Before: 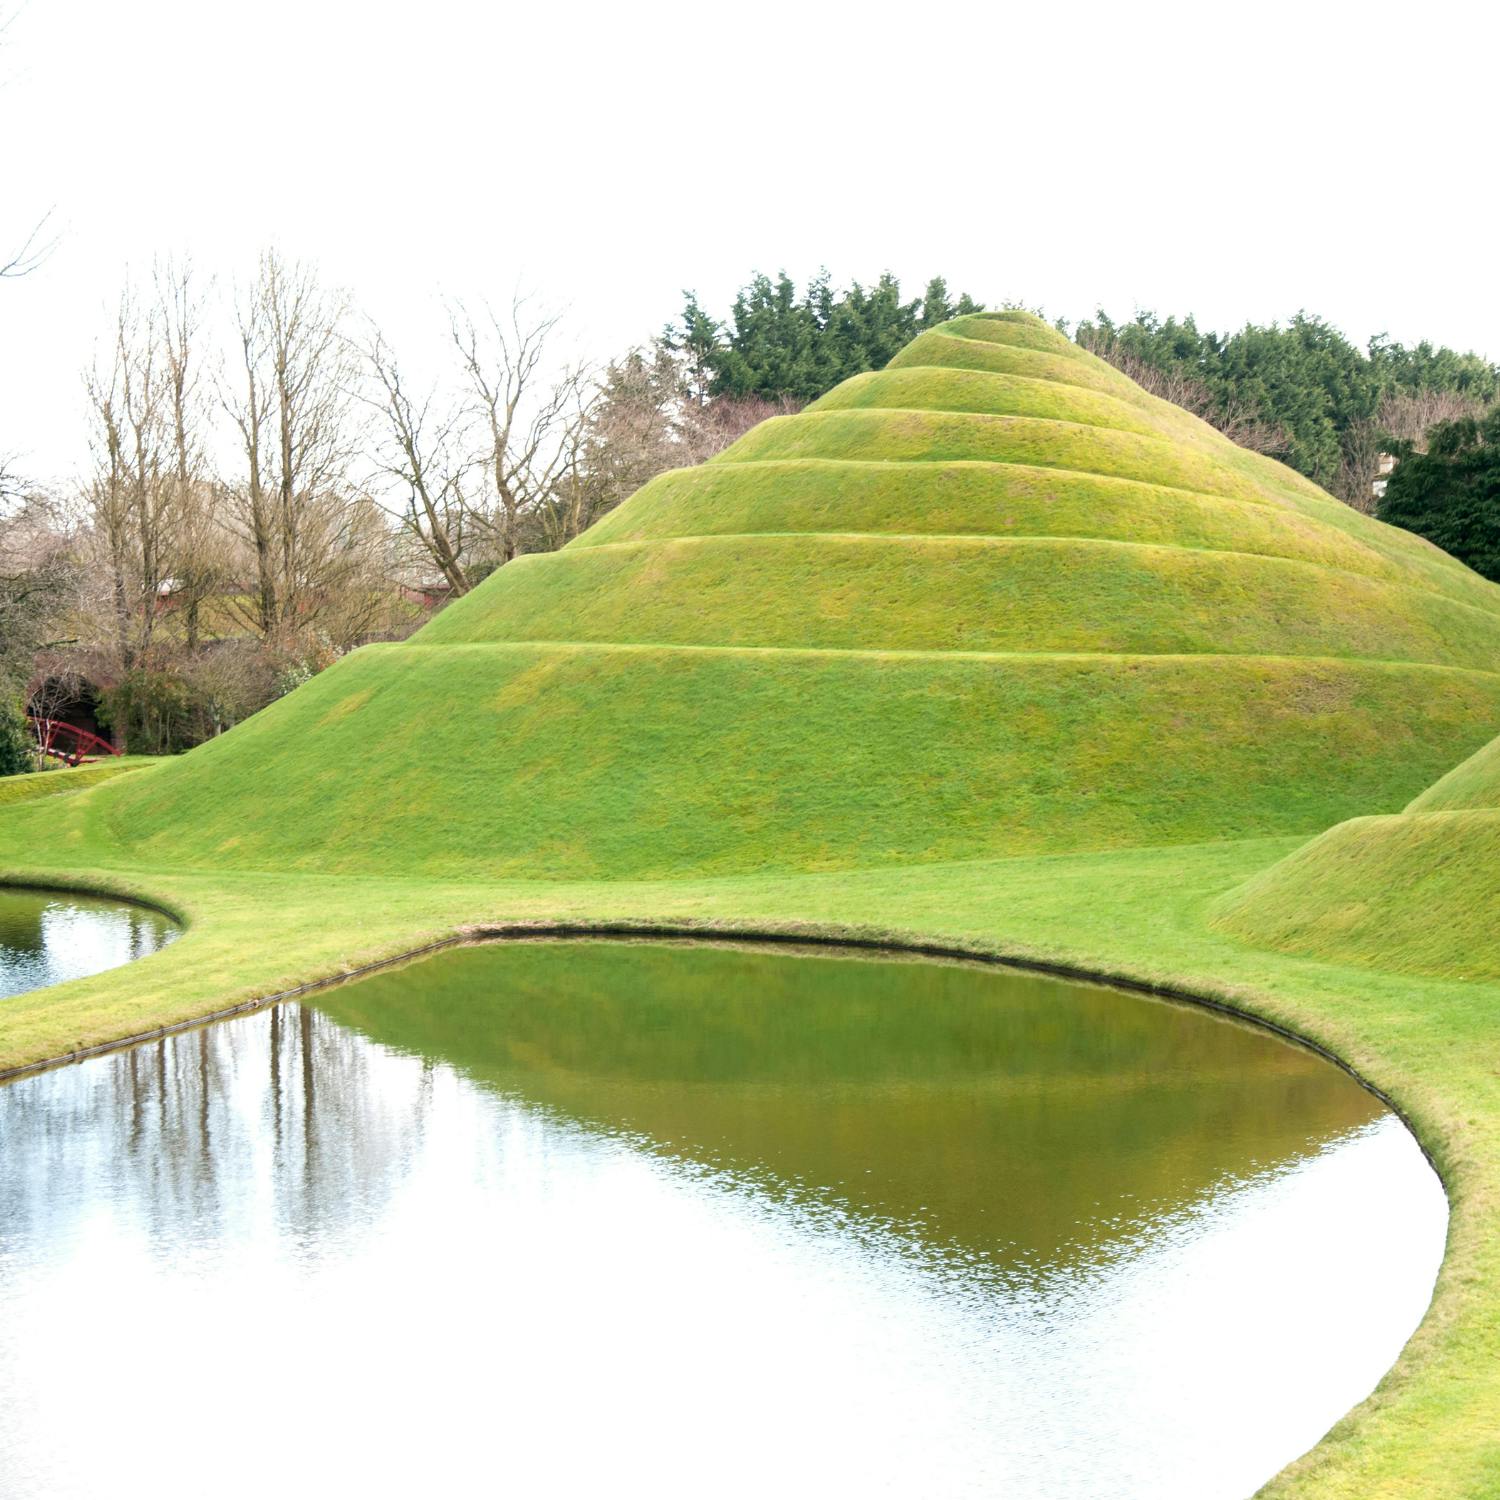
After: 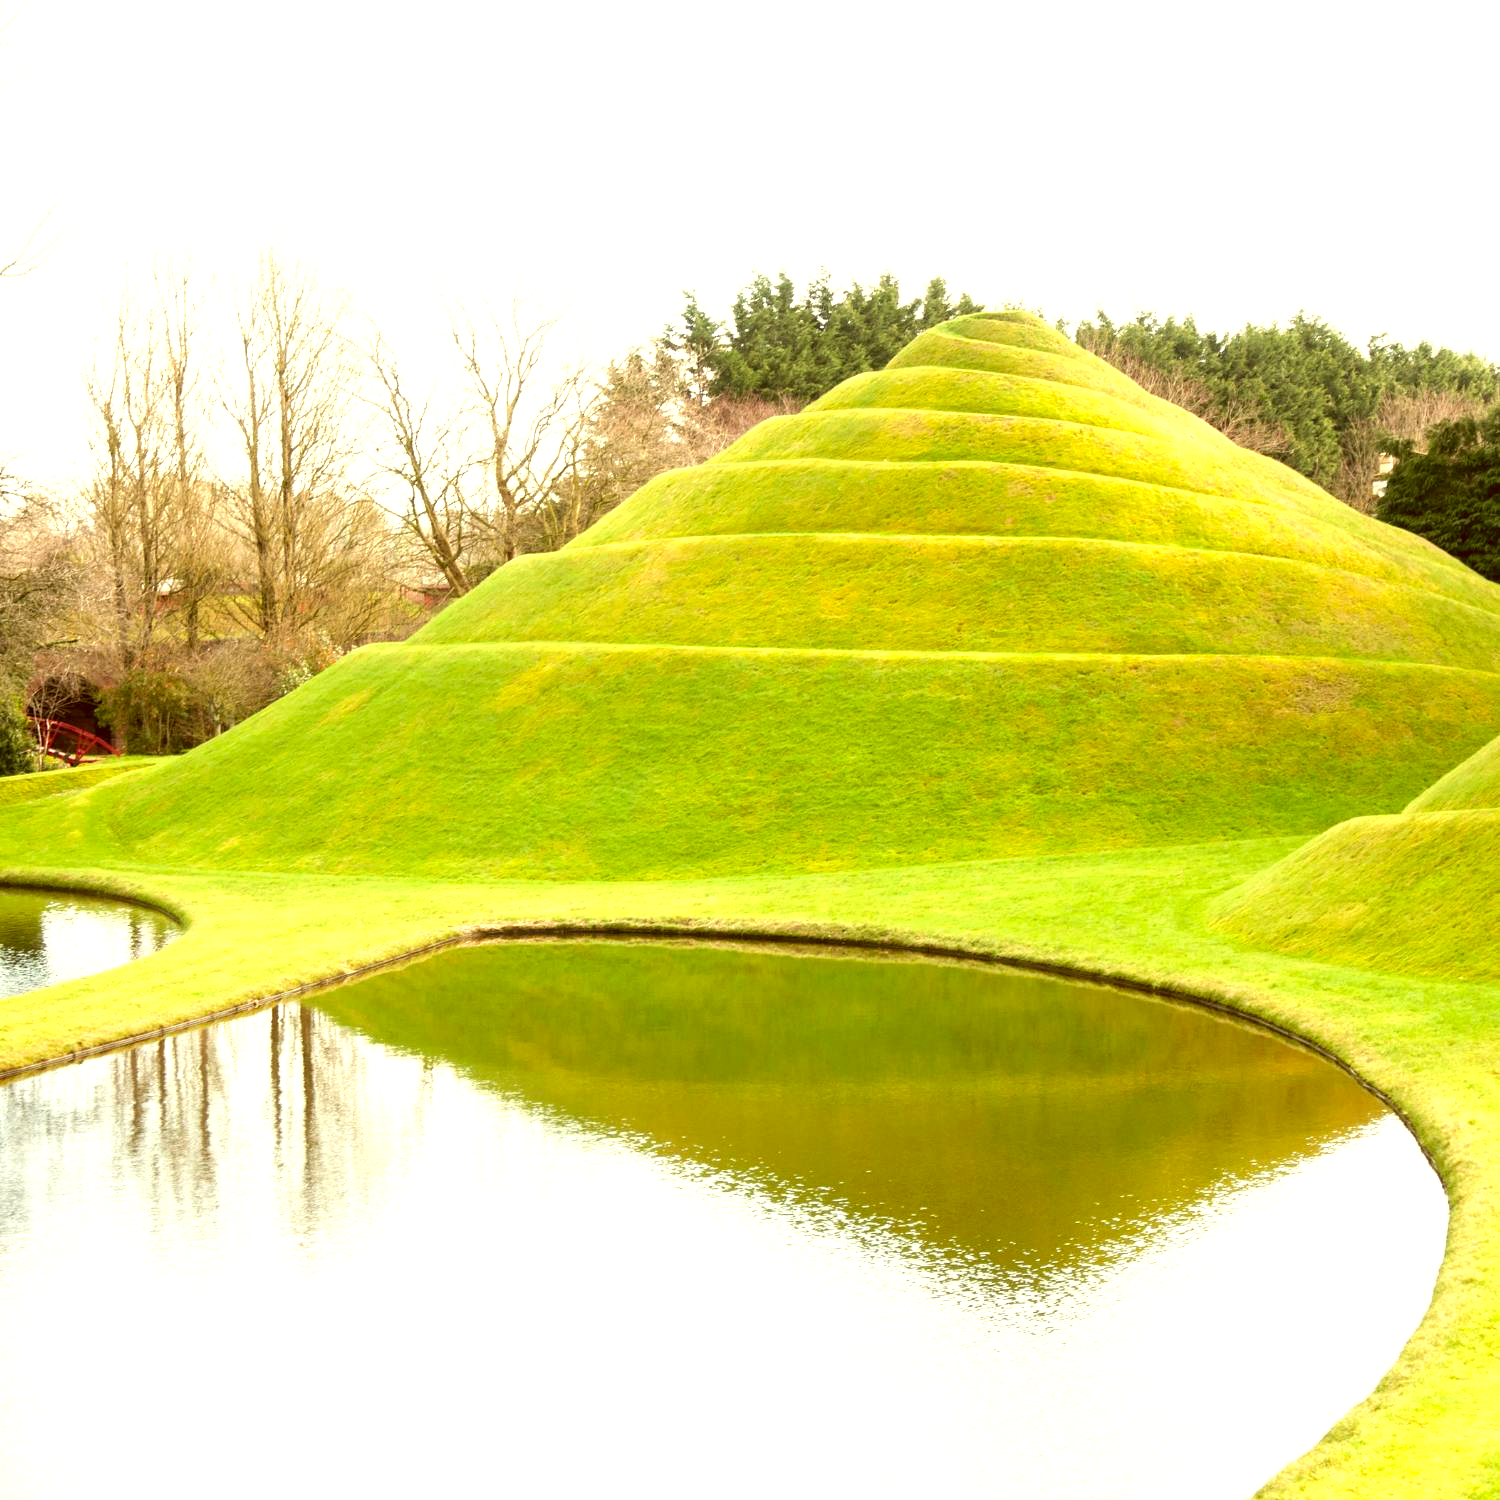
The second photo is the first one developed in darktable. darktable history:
exposure: exposure 0.6 EV, compensate highlight preservation false
color correction: highlights a* 1.12, highlights b* 24.26, shadows a* 15.58, shadows b* 24.26
